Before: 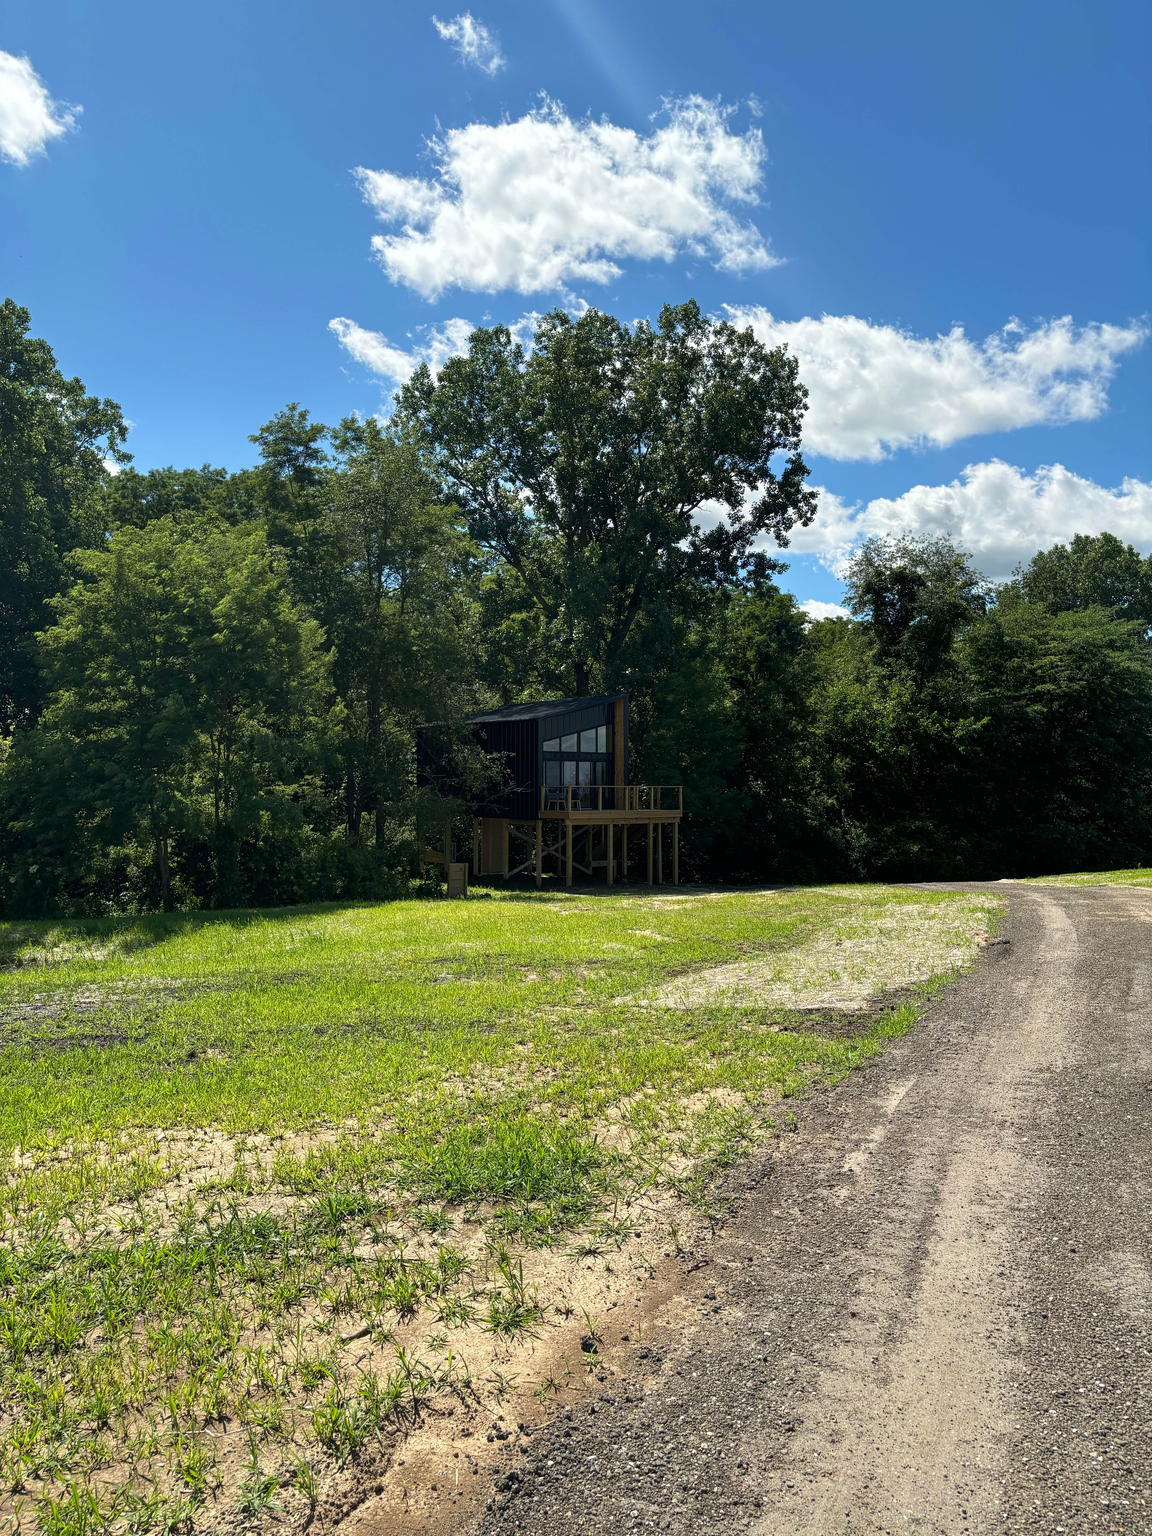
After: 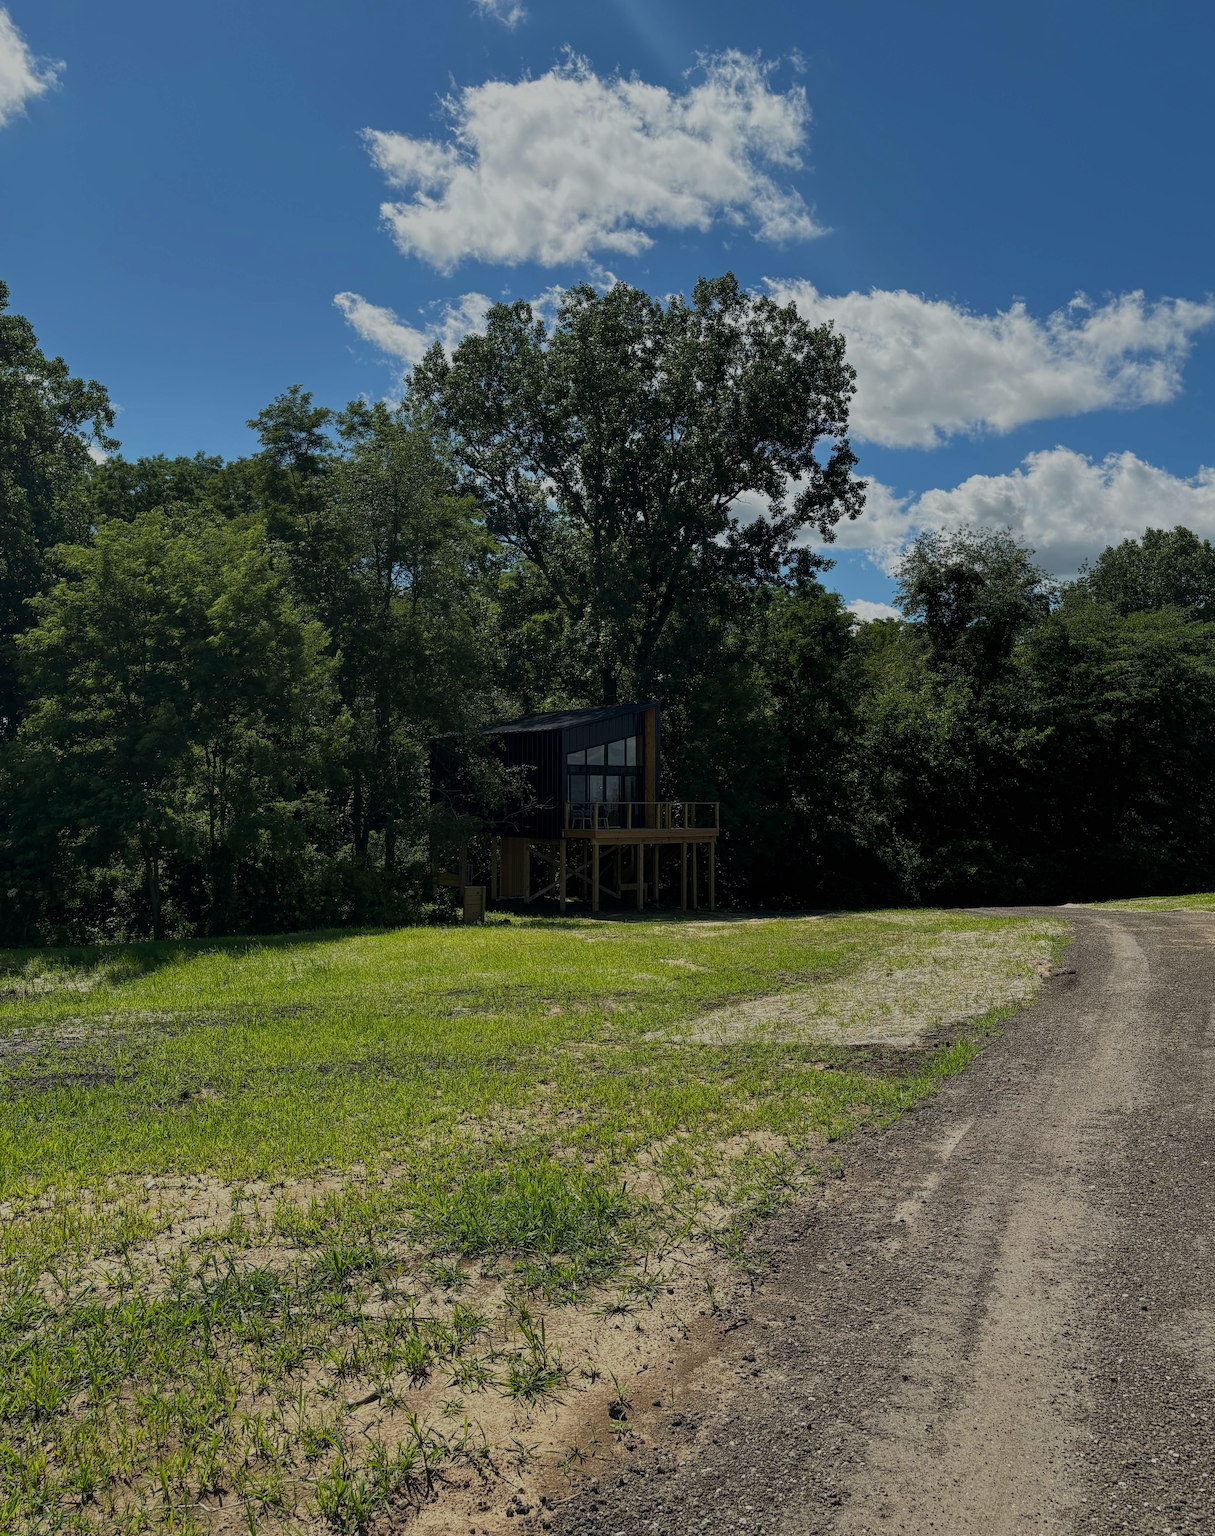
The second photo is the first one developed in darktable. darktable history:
exposure: exposure -1 EV, compensate highlight preservation false
crop: left 1.964%, top 3.251%, right 1.122%, bottom 4.933%
